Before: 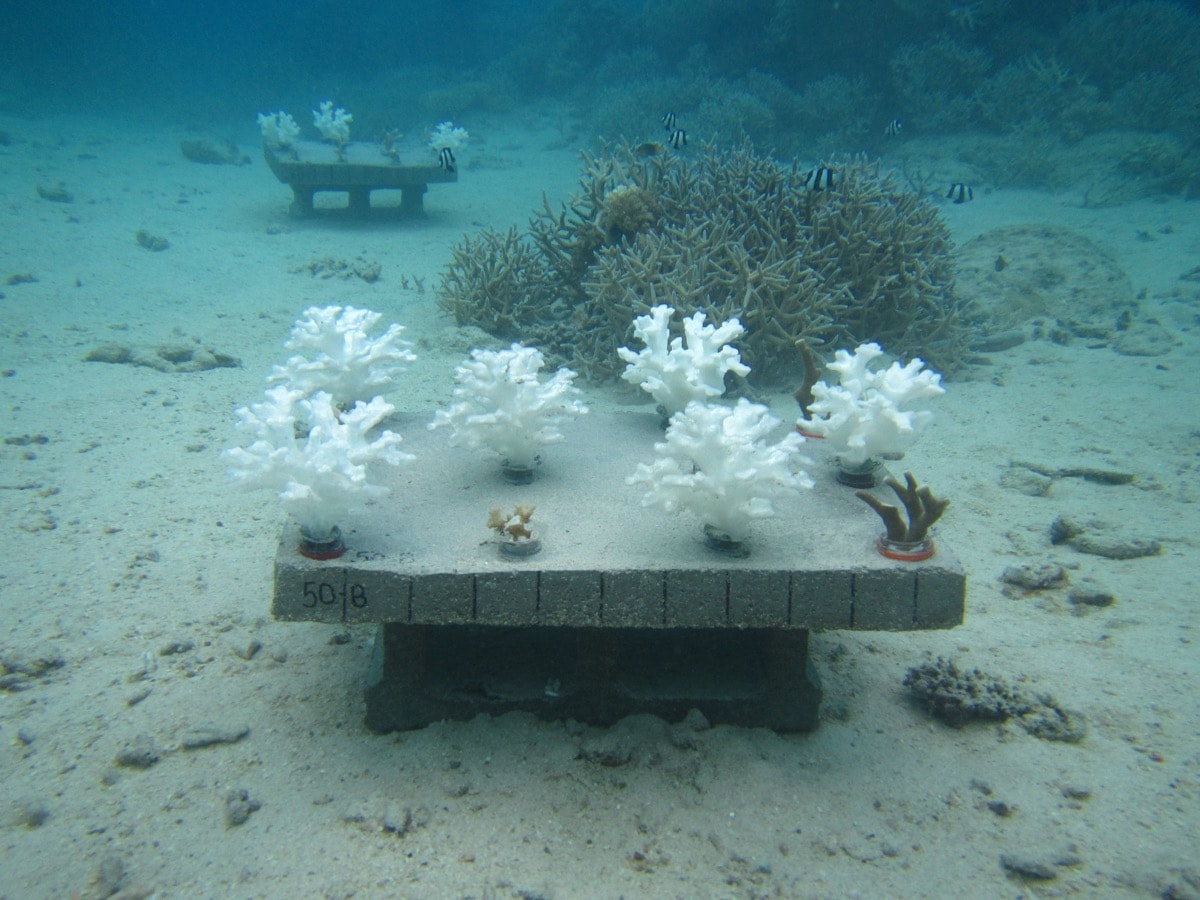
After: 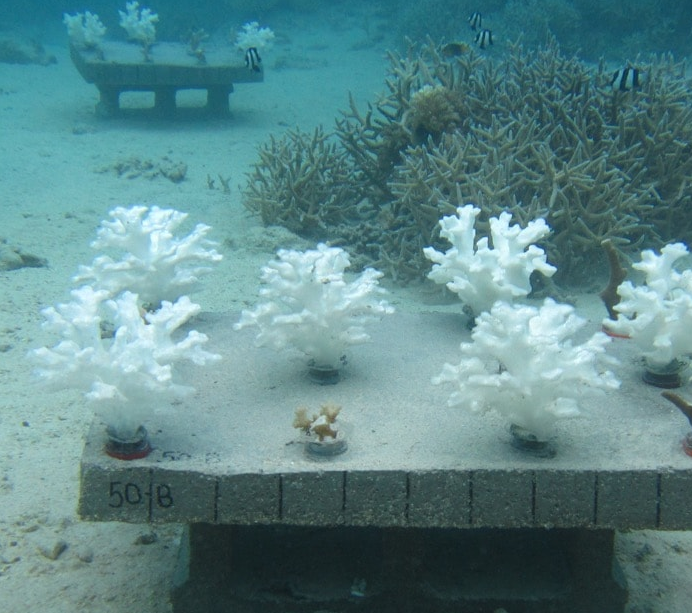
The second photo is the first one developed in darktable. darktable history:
crop: left 16.233%, top 11.21%, right 26.041%, bottom 20.647%
